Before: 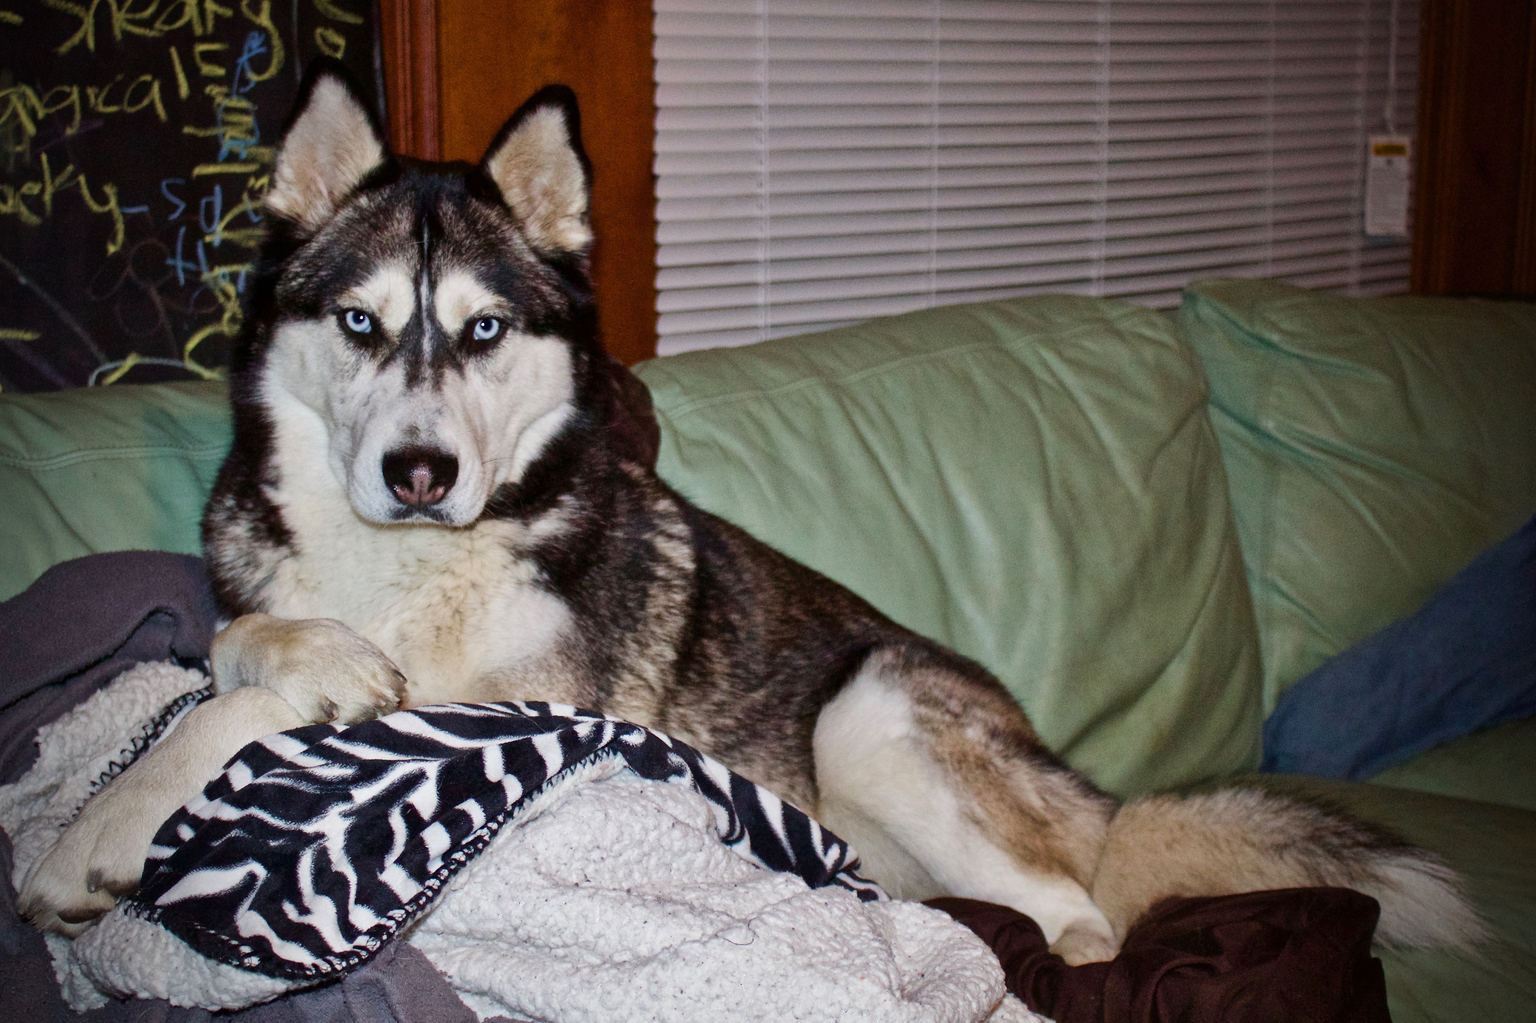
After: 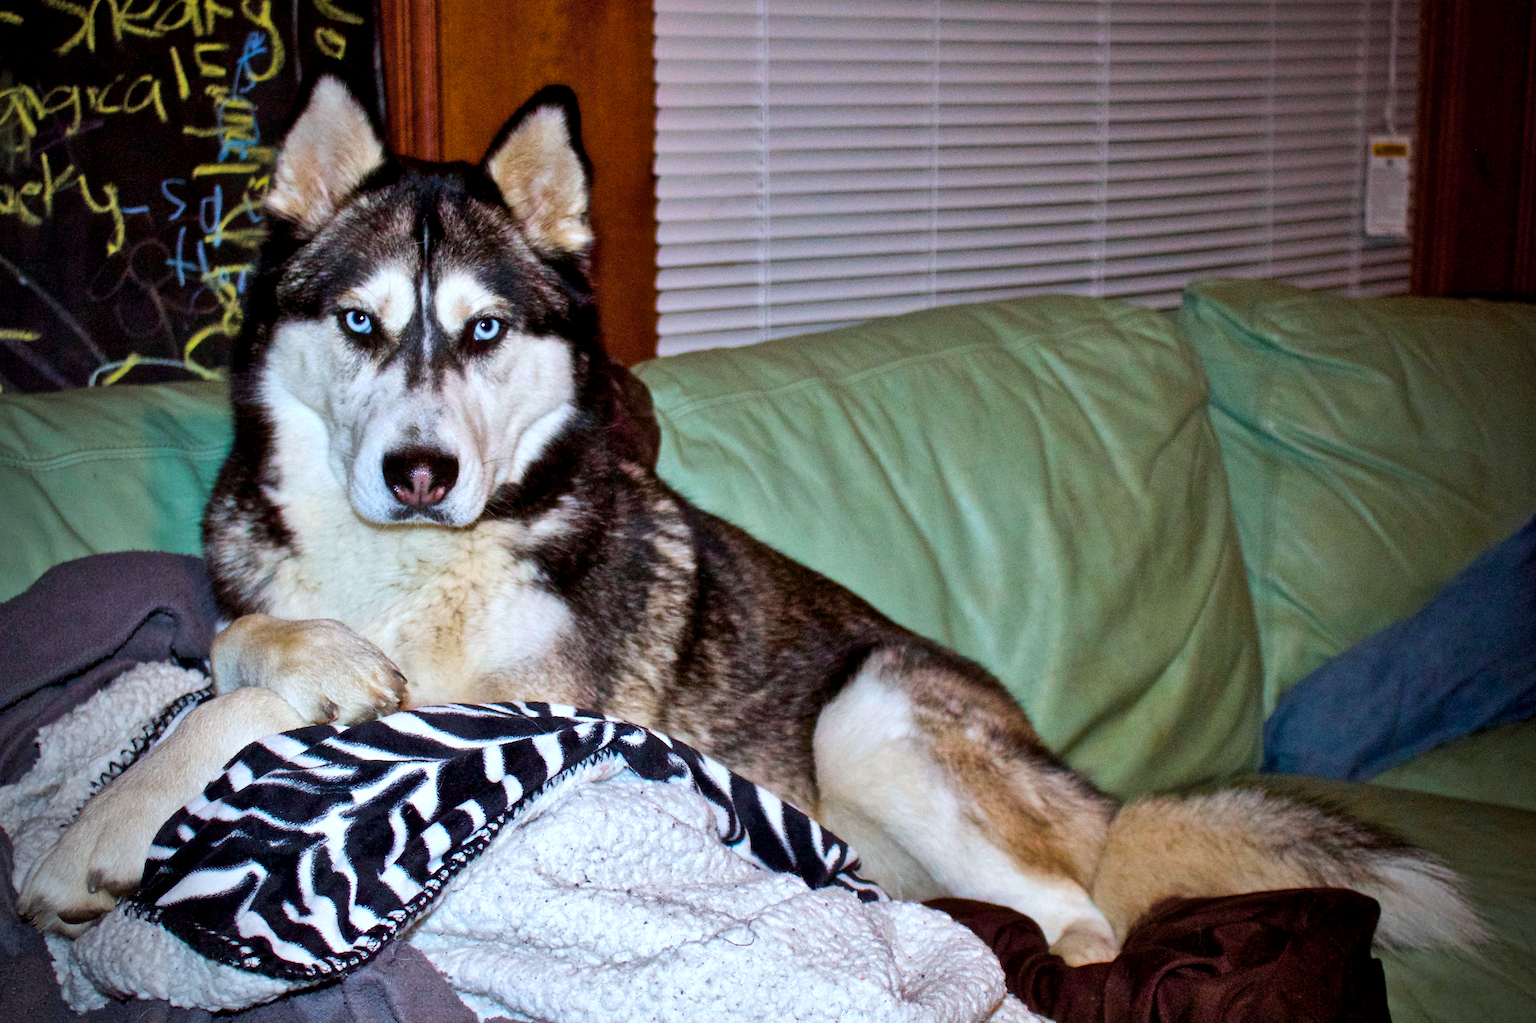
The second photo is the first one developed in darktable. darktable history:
shadows and highlights: shadows 36.25, highlights -28.07, soften with gaussian
color correction: highlights a* -4.14, highlights b* -10.69
color balance rgb: perceptual saturation grading › global saturation 60.223%, perceptual saturation grading › highlights 19.804%, perceptual saturation grading › shadows -49.422%, perceptual brilliance grading › global brilliance 11.37%
